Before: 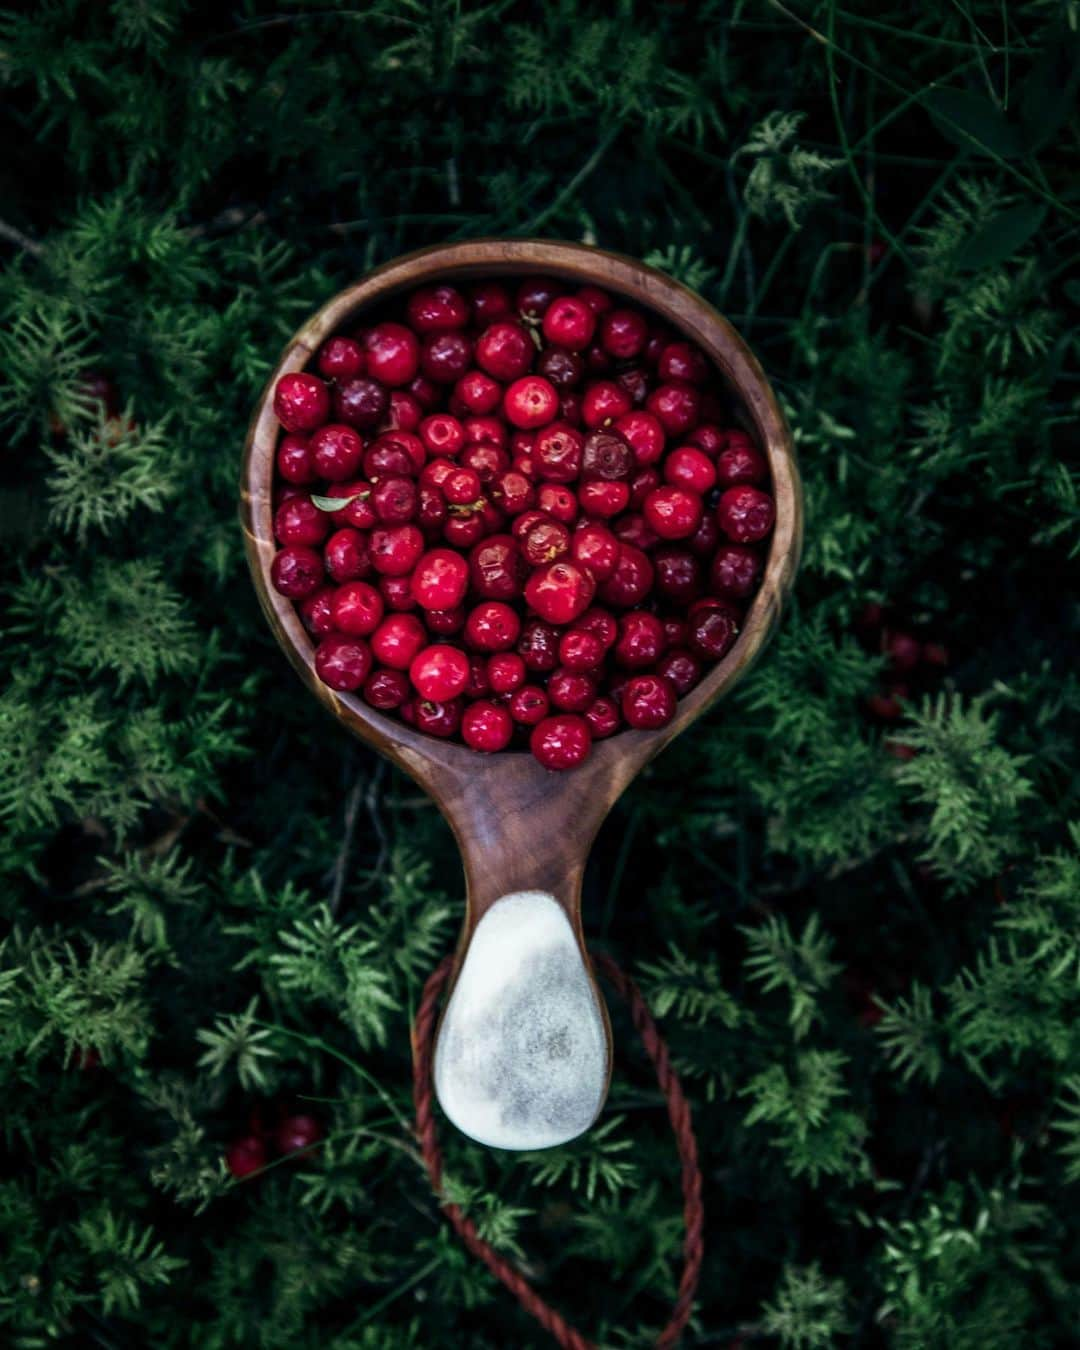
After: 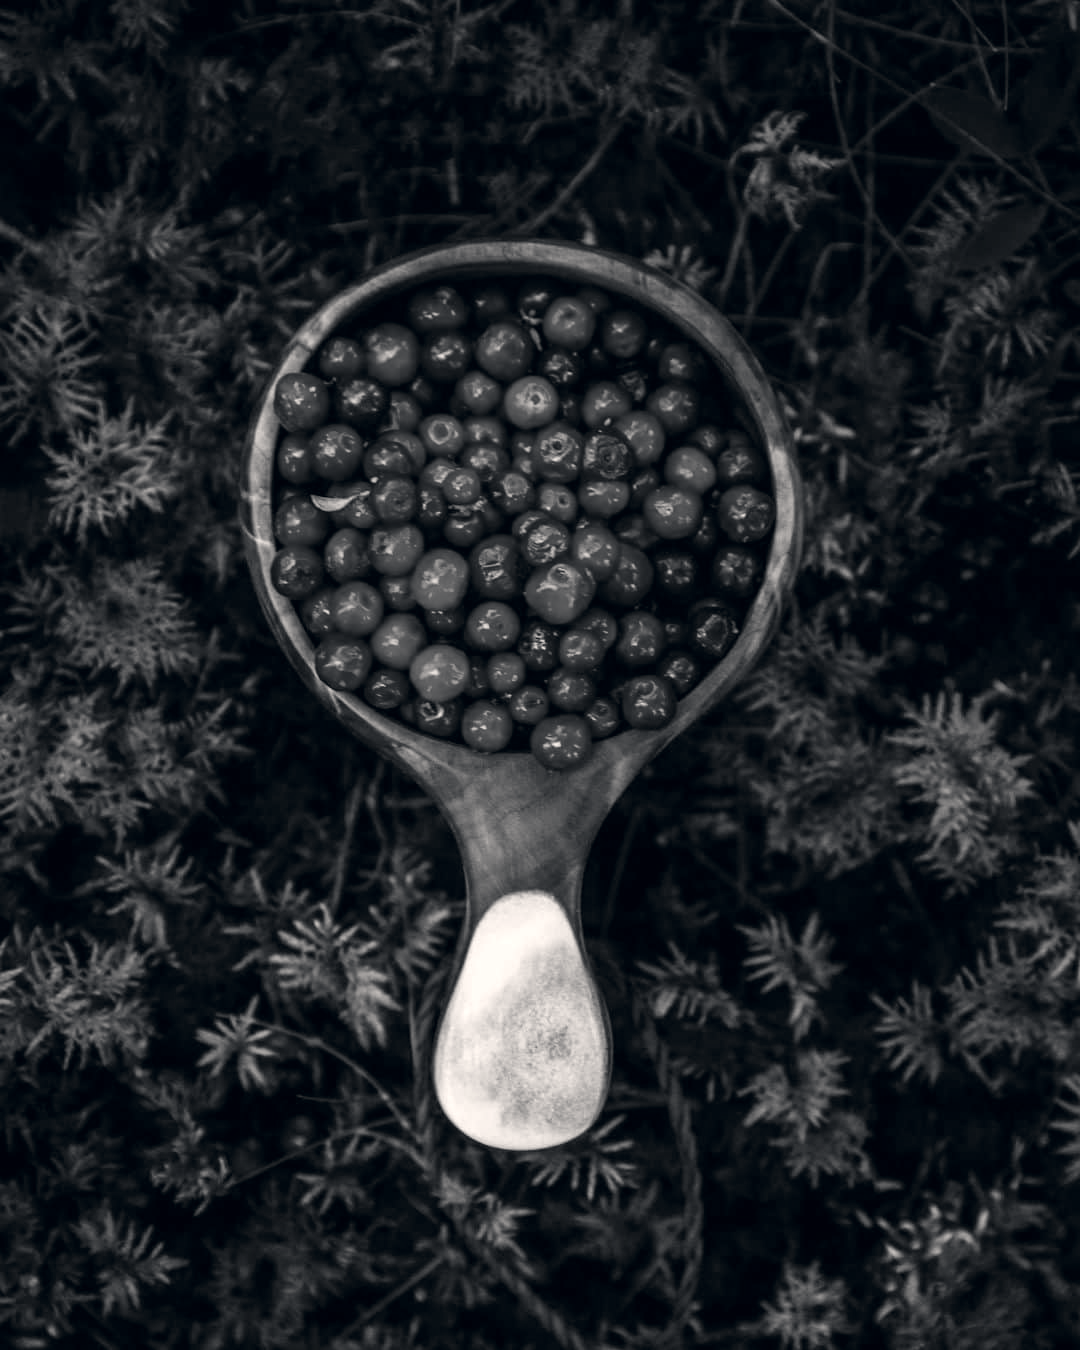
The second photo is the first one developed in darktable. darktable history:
color correction: highlights a* 2.76, highlights b* 5.01, shadows a* -1.65, shadows b* -4.86, saturation 0.814
color calibration: output gray [0.21, 0.42, 0.37, 0], x 0.398, y 0.386, temperature 3664.26 K
